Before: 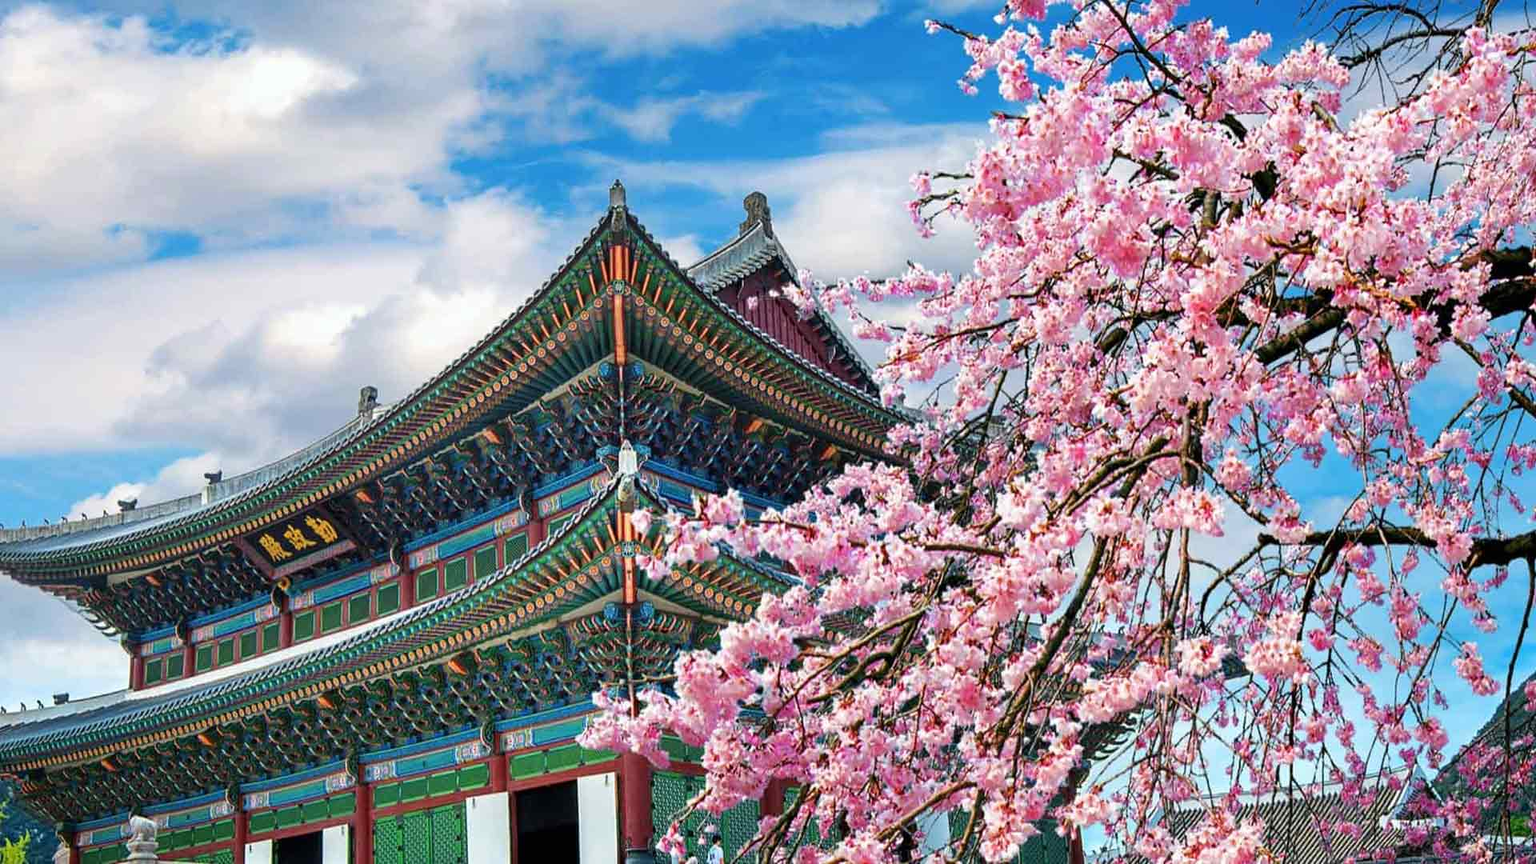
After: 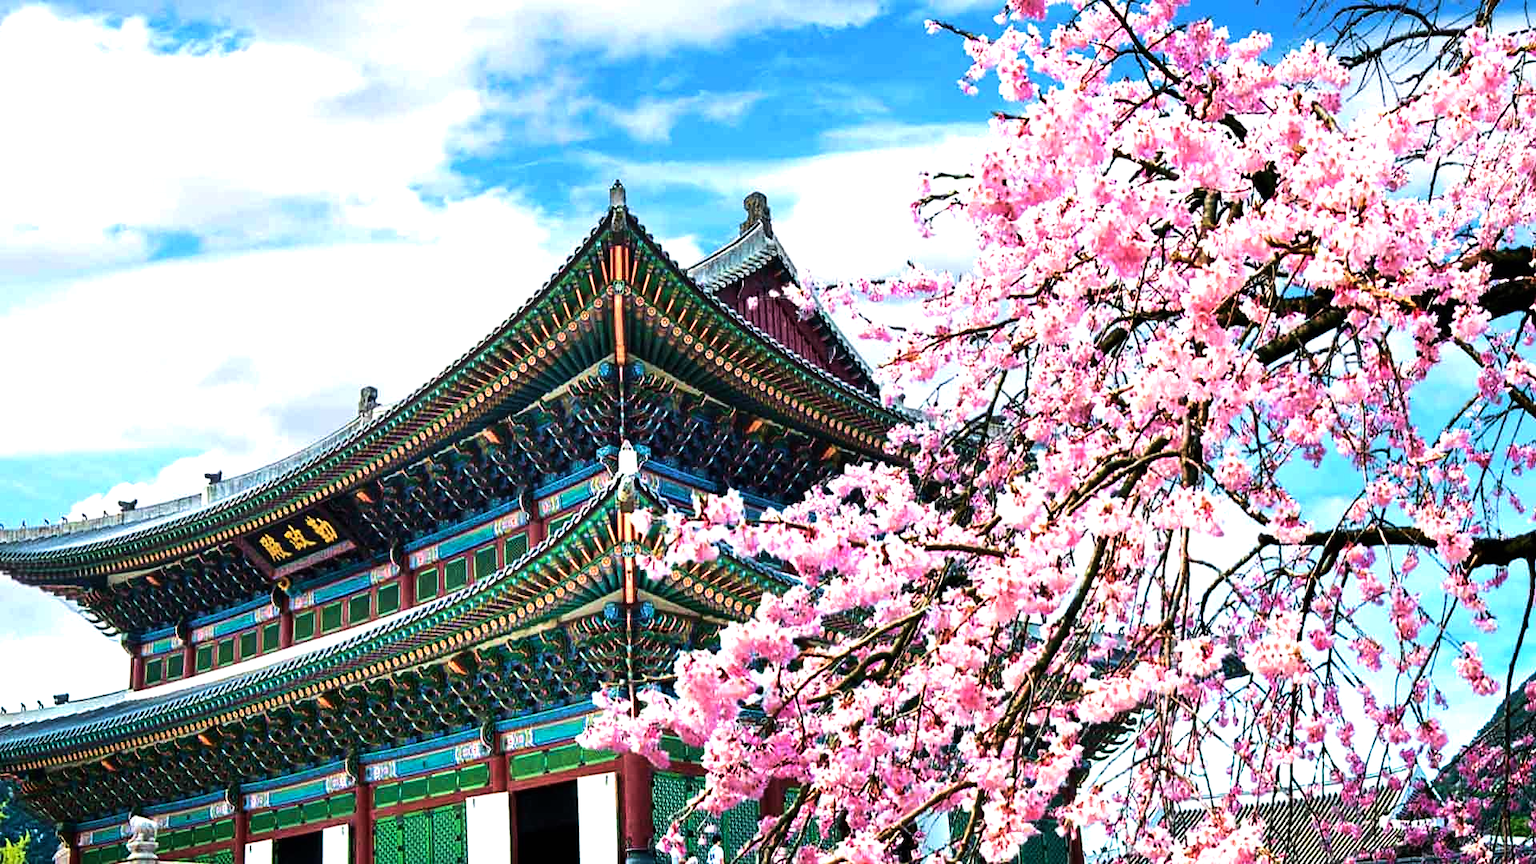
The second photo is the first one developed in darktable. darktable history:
tone equalizer: -8 EV -1.08 EV, -7 EV -1.01 EV, -6 EV -0.867 EV, -5 EV -0.578 EV, -3 EV 0.578 EV, -2 EV 0.867 EV, -1 EV 1.01 EV, +0 EV 1.08 EV, edges refinement/feathering 500, mask exposure compensation -1.57 EV, preserve details no
velvia: strength 36.57%
